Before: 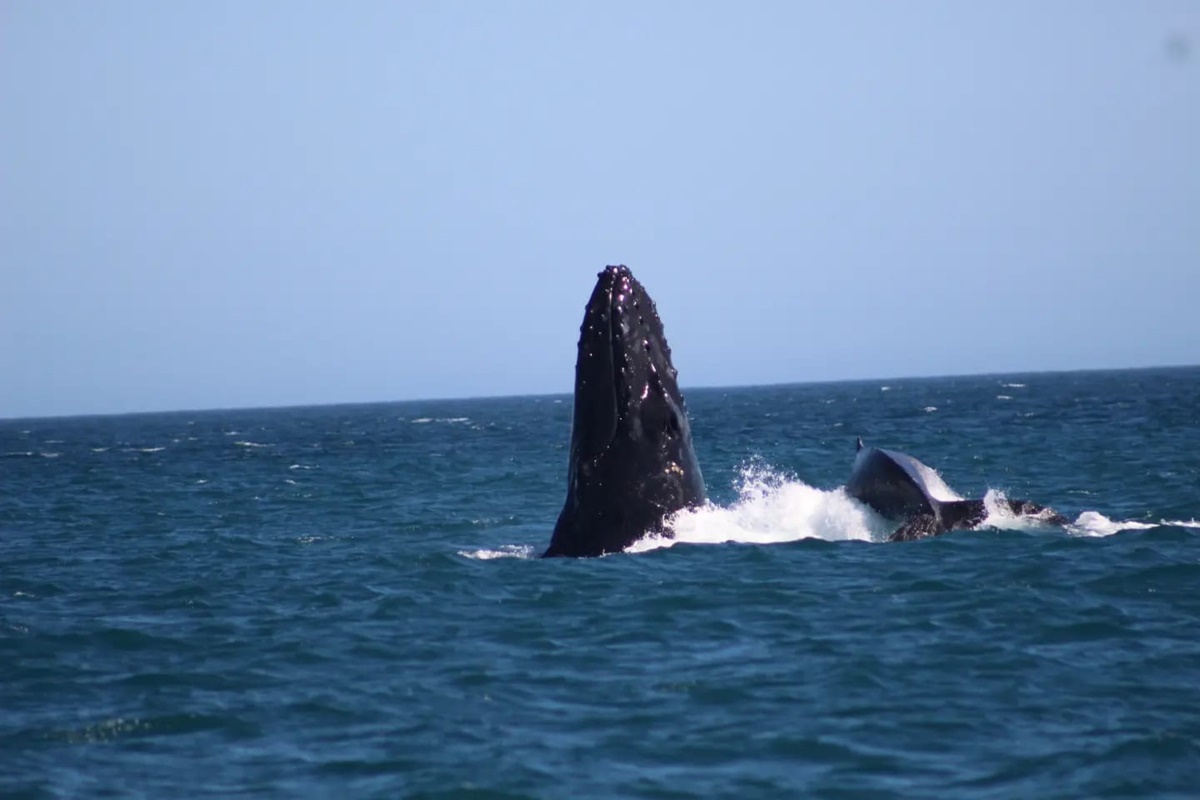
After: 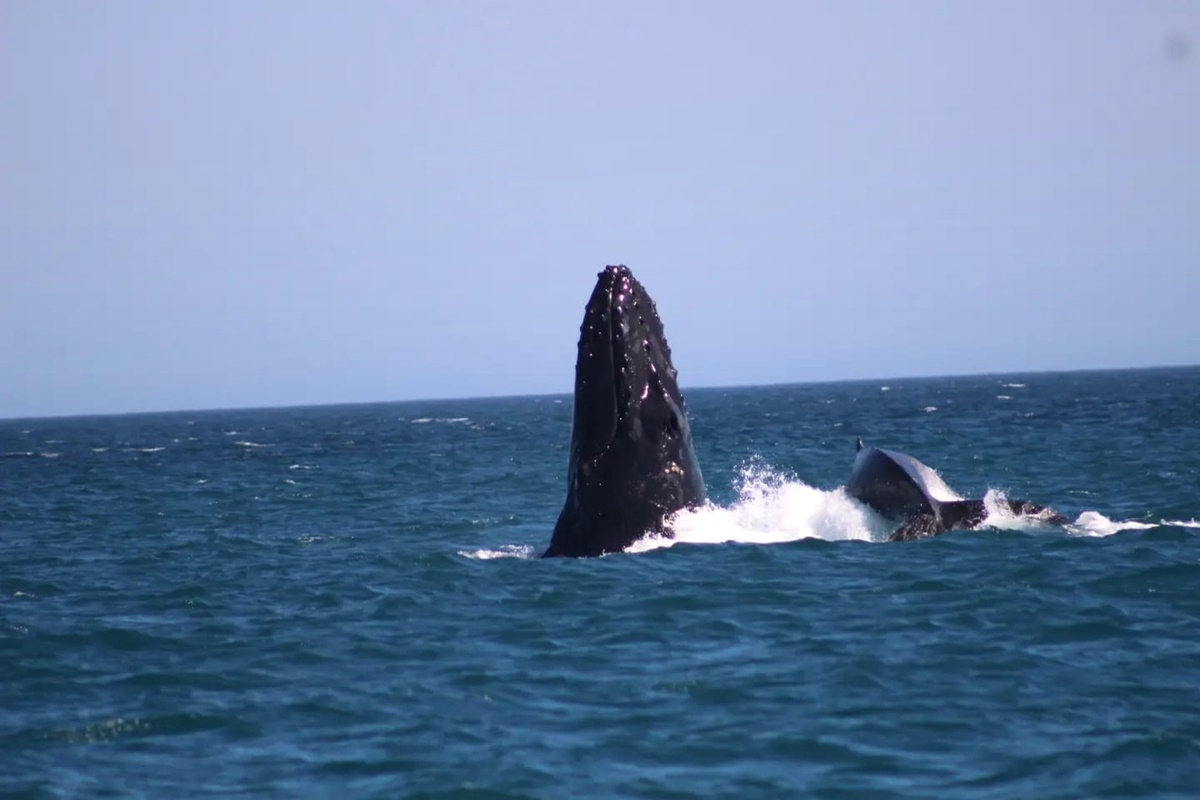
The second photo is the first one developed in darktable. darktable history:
graduated density: density 0.38 EV, hardness 21%, rotation -6.11°, saturation 32%
exposure: black level correction 0, exposure 0.2 EV, compensate exposure bias true, compensate highlight preservation false
